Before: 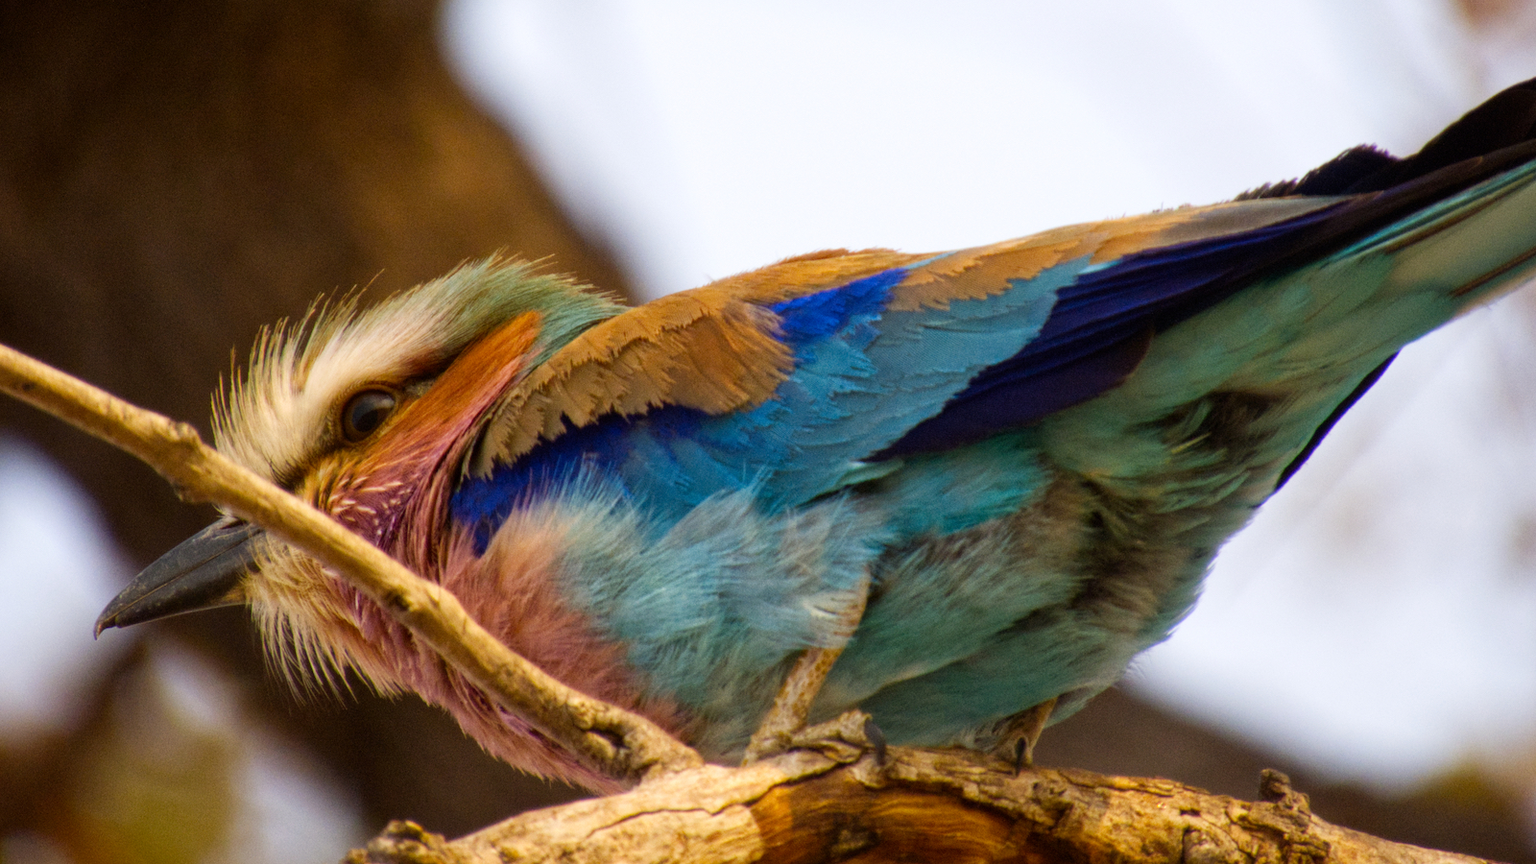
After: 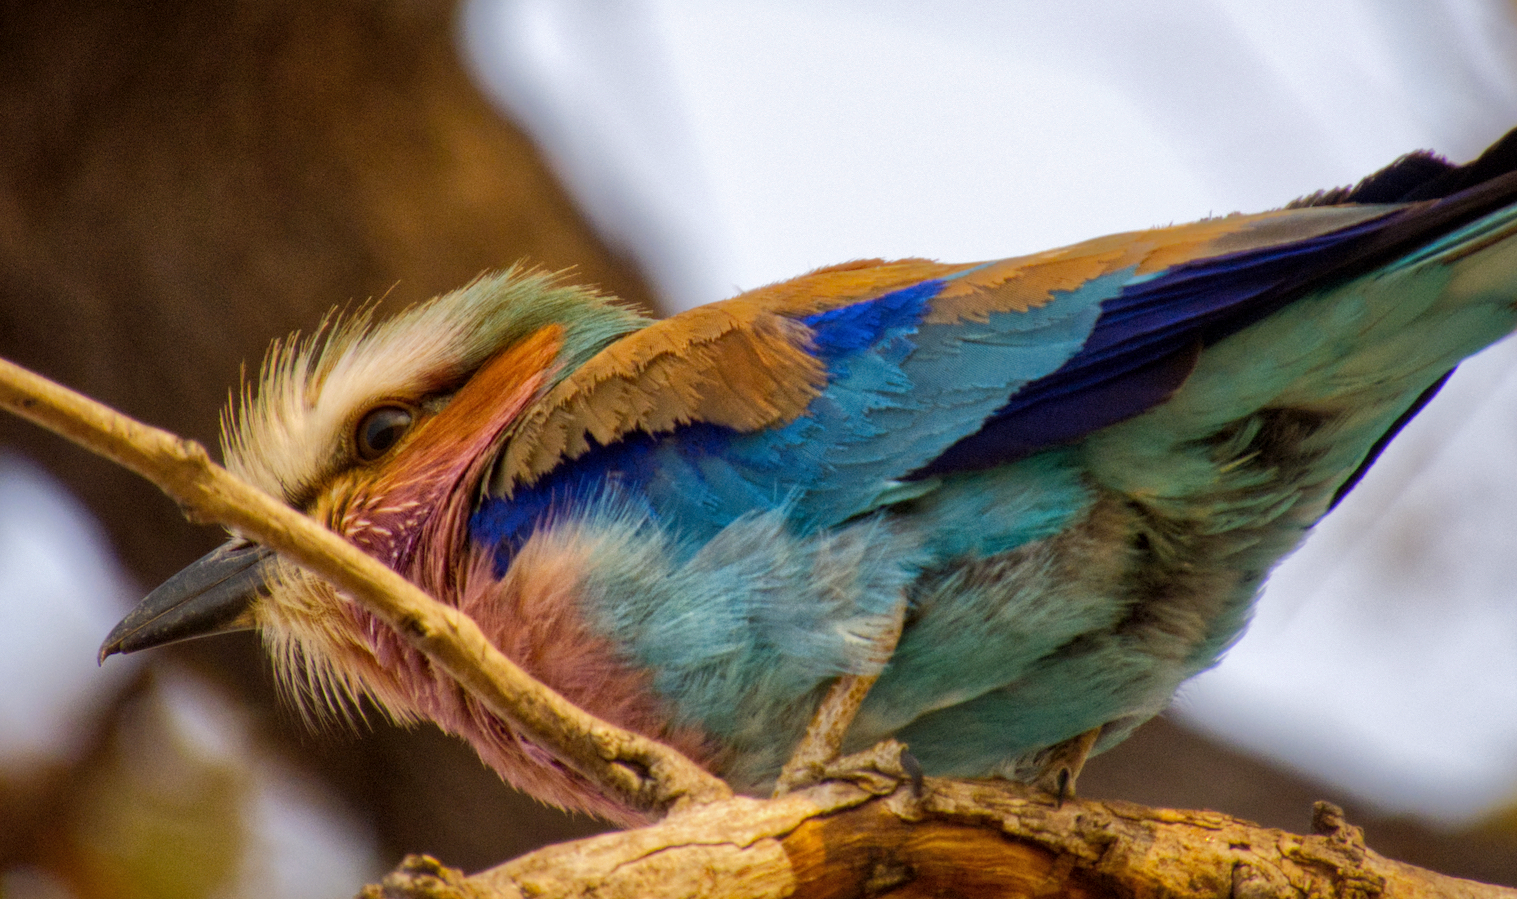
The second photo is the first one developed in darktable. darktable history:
crop and rotate: right 5.167%
local contrast: highlights 100%, shadows 100%, detail 120%, midtone range 0.2
shadows and highlights: shadows 40, highlights -60
